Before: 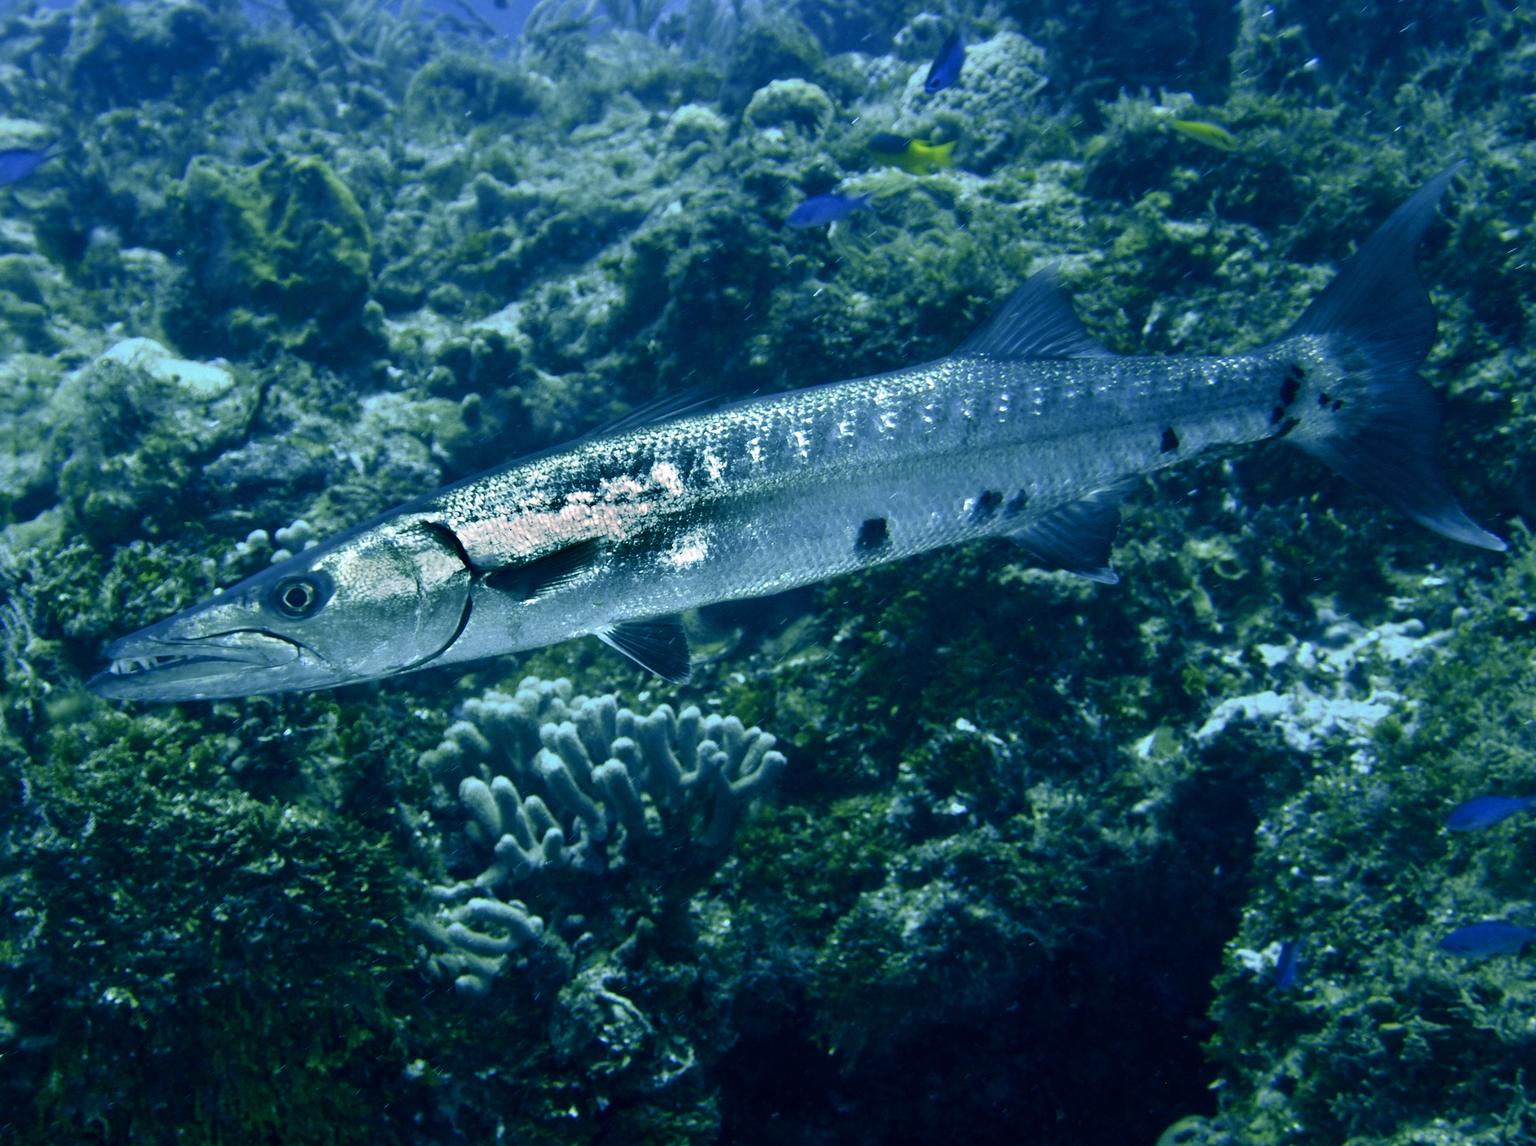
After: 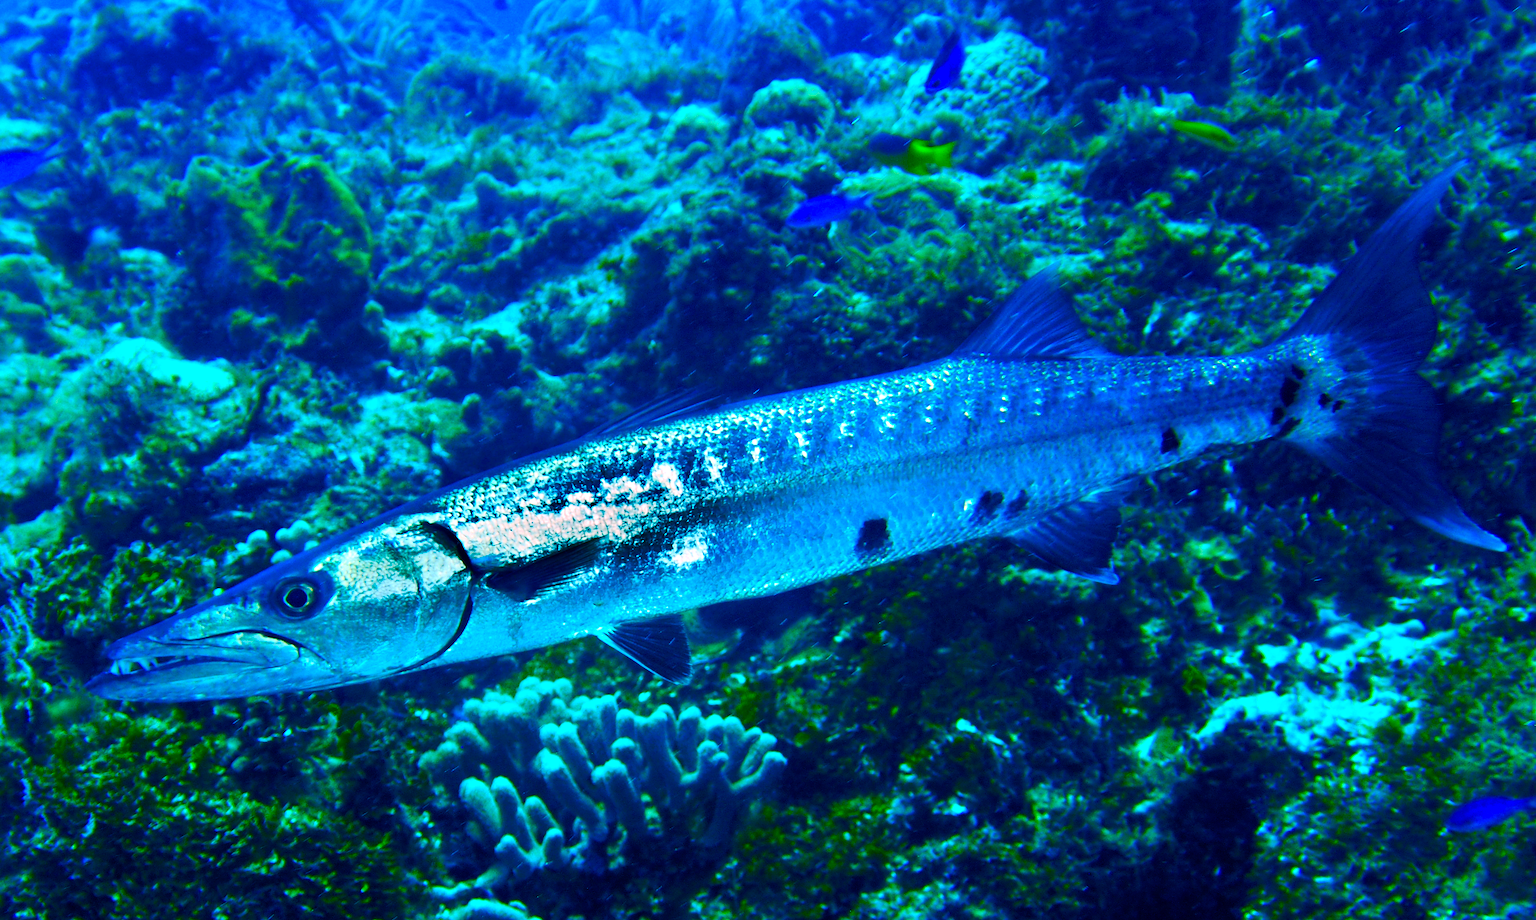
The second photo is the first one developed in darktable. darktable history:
crop: bottom 19.699%
contrast brightness saturation: contrast 0.266, brightness 0.019, saturation 0.866
color balance rgb: linear chroma grading › global chroma 22.611%, perceptual saturation grading › global saturation 20%, perceptual saturation grading › highlights -25.11%, perceptual saturation grading › shadows 50.28%, global vibrance 20%
